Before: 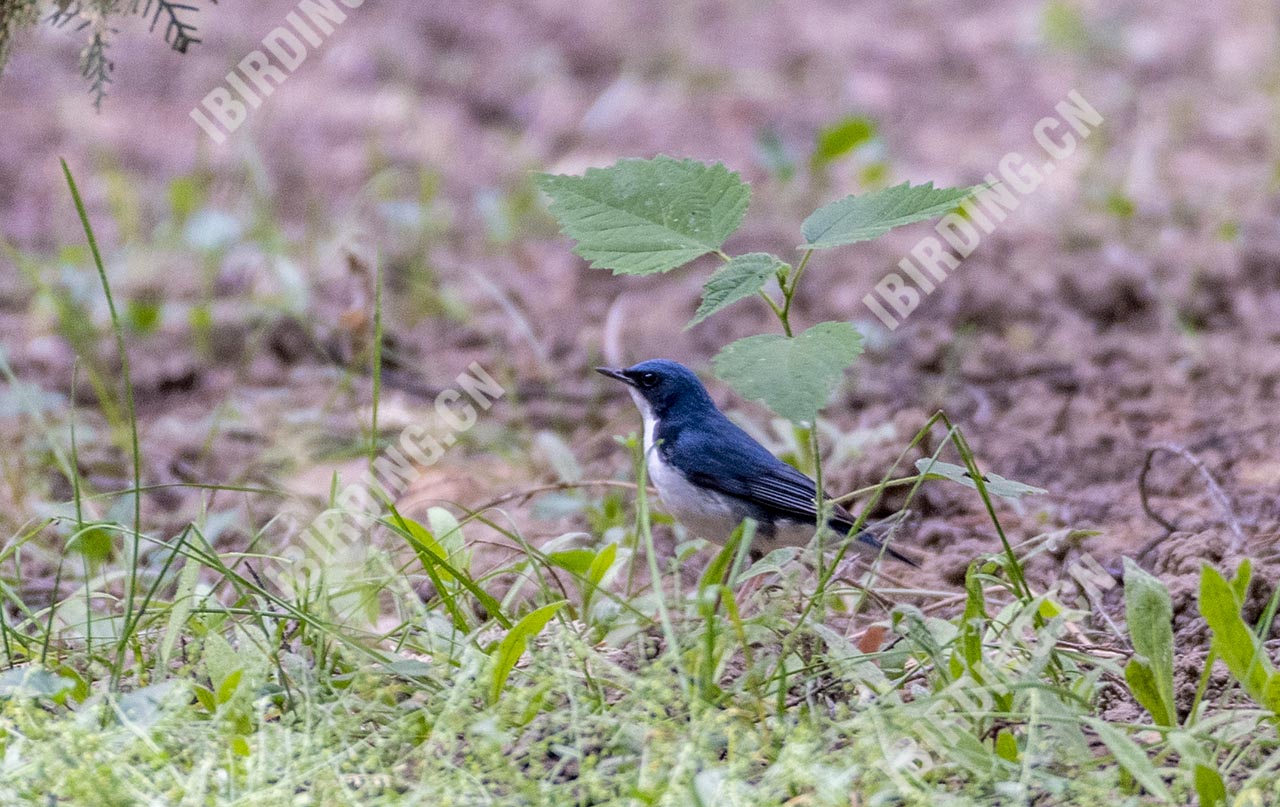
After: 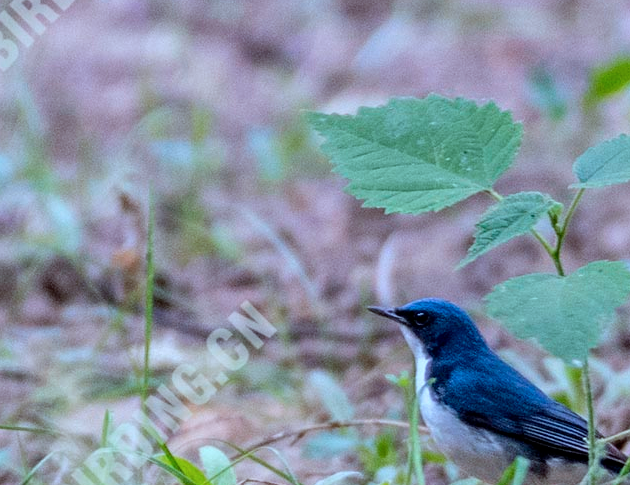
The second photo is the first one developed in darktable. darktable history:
tone equalizer: -8 EV -0.002 EV, -7 EV 0.005 EV, -6 EV -0.009 EV, -5 EV 0.011 EV, -4 EV -0.012 EV, -3 EV 0.007 EV, -2 EV -0.062 EV, -1 EV -0.293 EV, +0 EV -0.582 EV, smoothing diameter 2%, edges refinement/feathering 20, mask exposure compensation -1.57 EV, filter diffusion 5
color correction: highlights a* -11.71, highlights b* -15.58
crop: left 17.835%, top 7.675%, right 32.881%, bottom 32.213%
